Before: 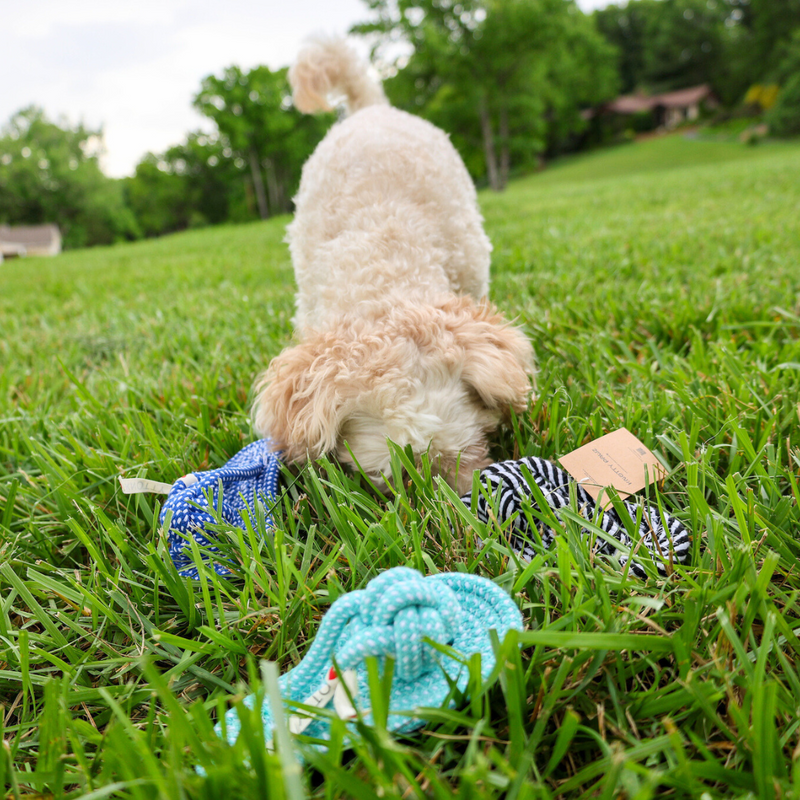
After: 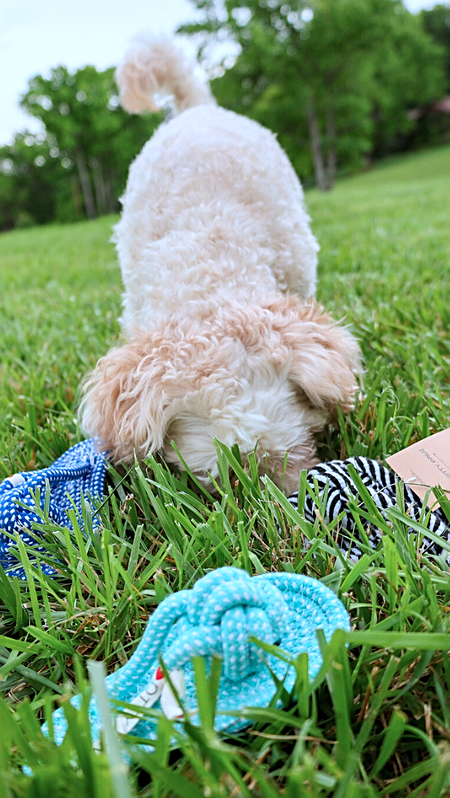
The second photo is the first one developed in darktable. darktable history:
sharpen: on, module defaults
crop: left 21.658%, right 21.972%, bottom 0.001%
color correction: highlights a* -2.43, highlights b* -18.29
